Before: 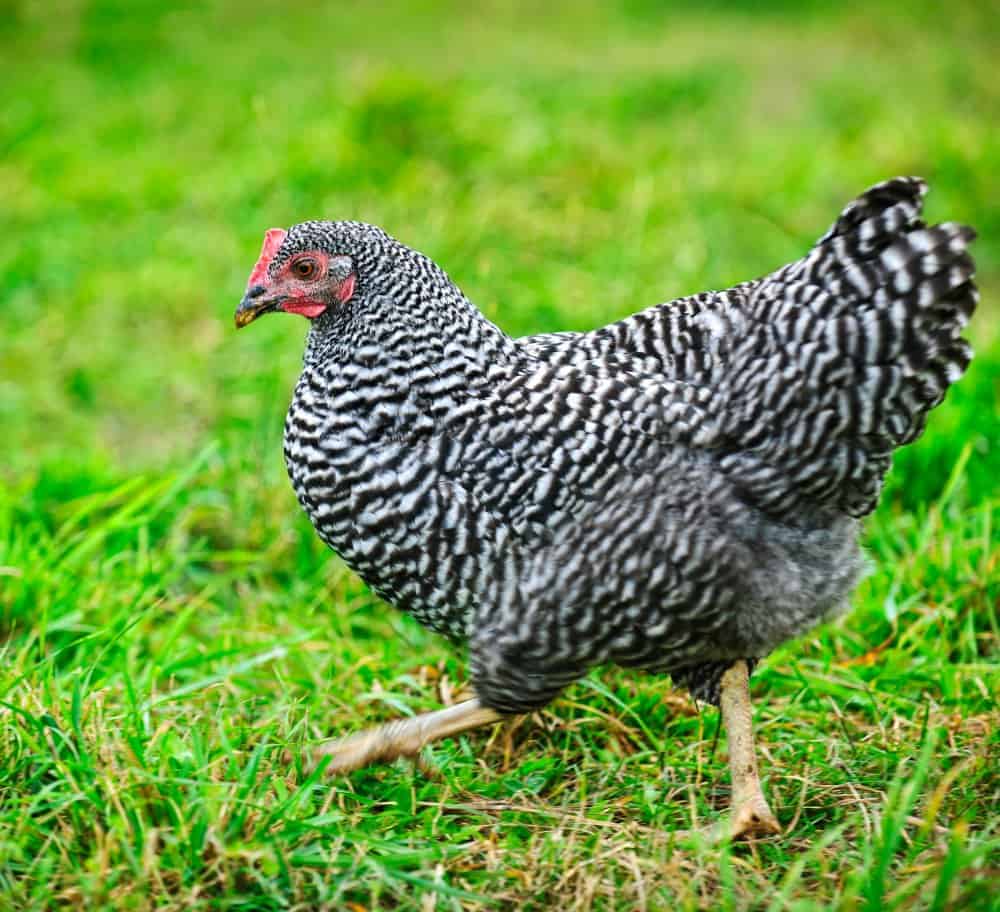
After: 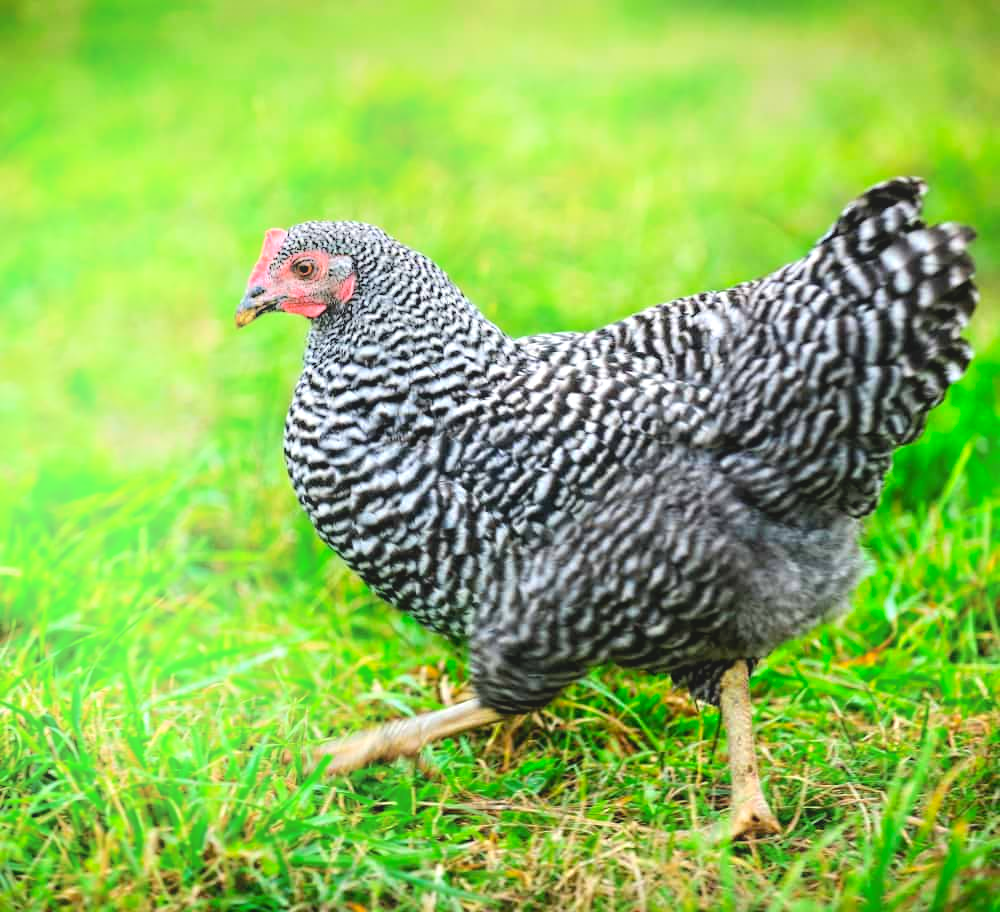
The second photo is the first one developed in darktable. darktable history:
exposure: black level correction 0.005, exposure 0.417 EV, compensate highlight preservation false
levels: levels [0.052, 0.496, 0.908]
contrast brightness saturation: contrast -0.28
shadows and highlights: shadows -21.3, highlights 100, soften with gaussian
